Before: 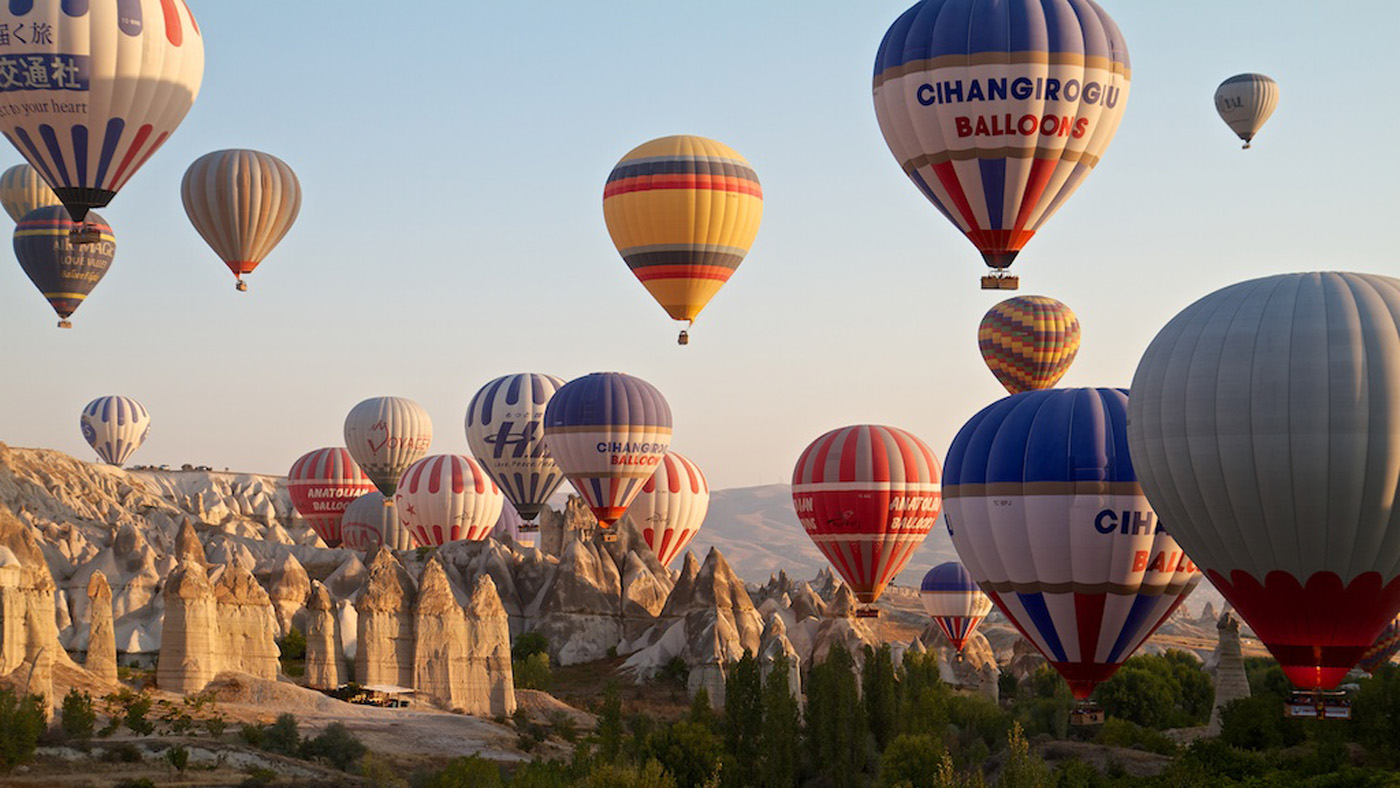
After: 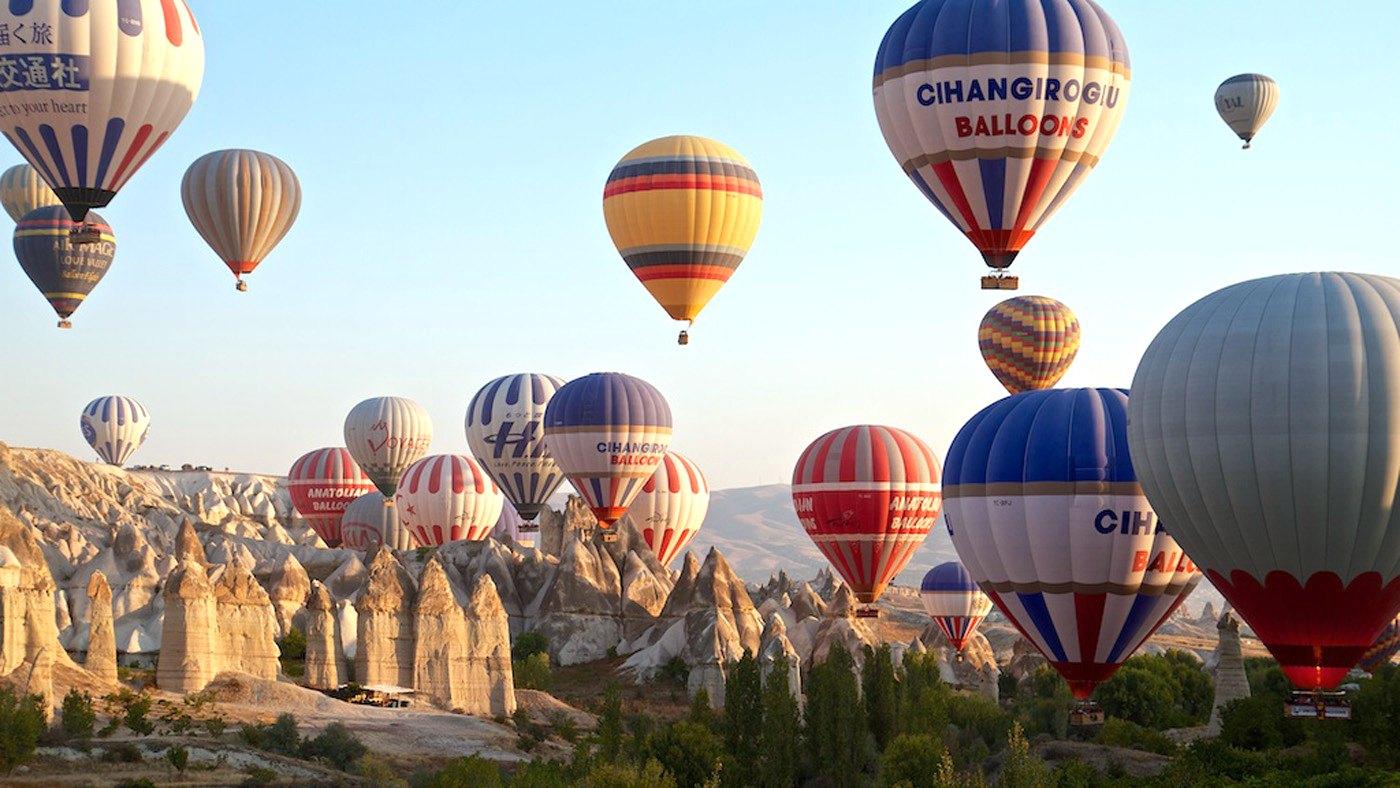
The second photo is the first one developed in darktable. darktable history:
color calibration: illuminant Planckian (black body), adaptation linear Bradford (ICC v4), x 0.362, y 0.366, temperature 4482.25 K
exposure: exposure 0.489 EV, compensate highlight preservation false
